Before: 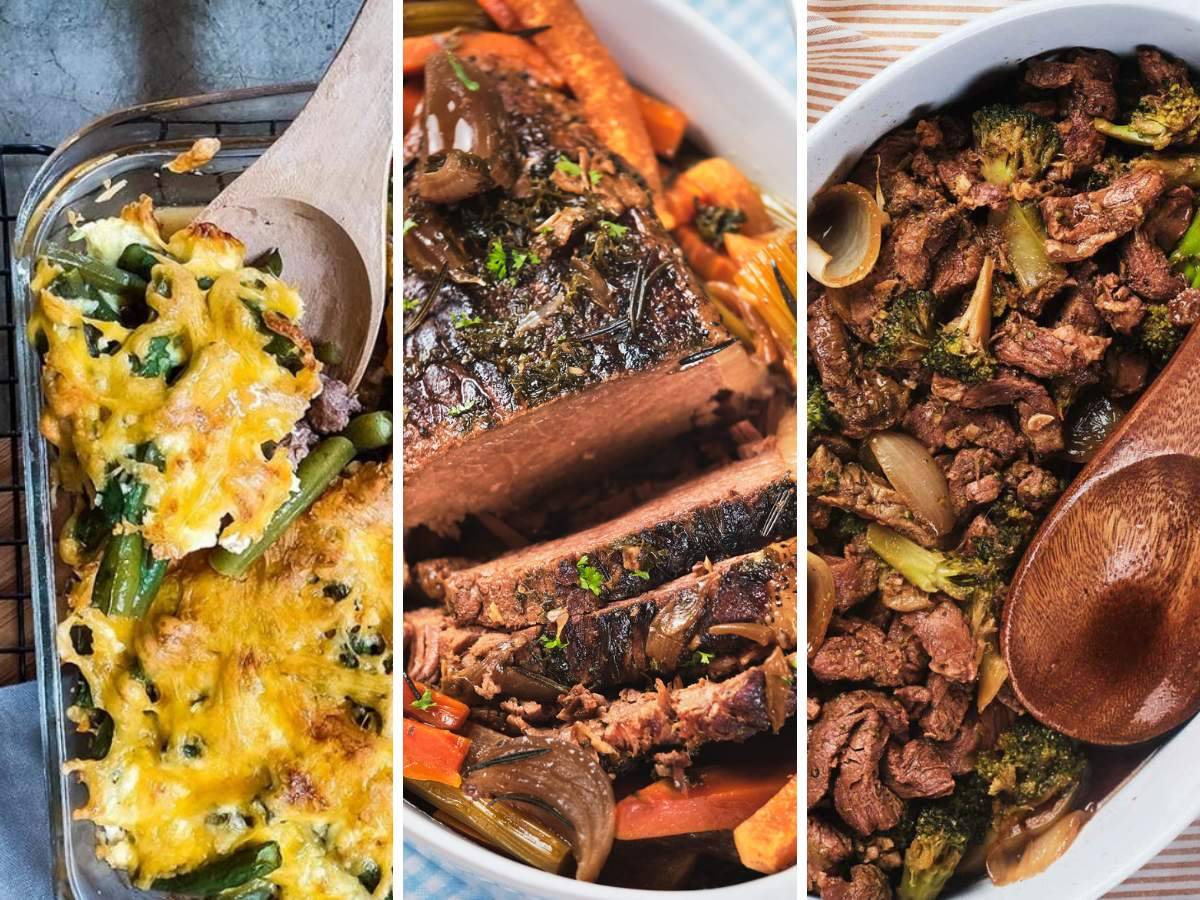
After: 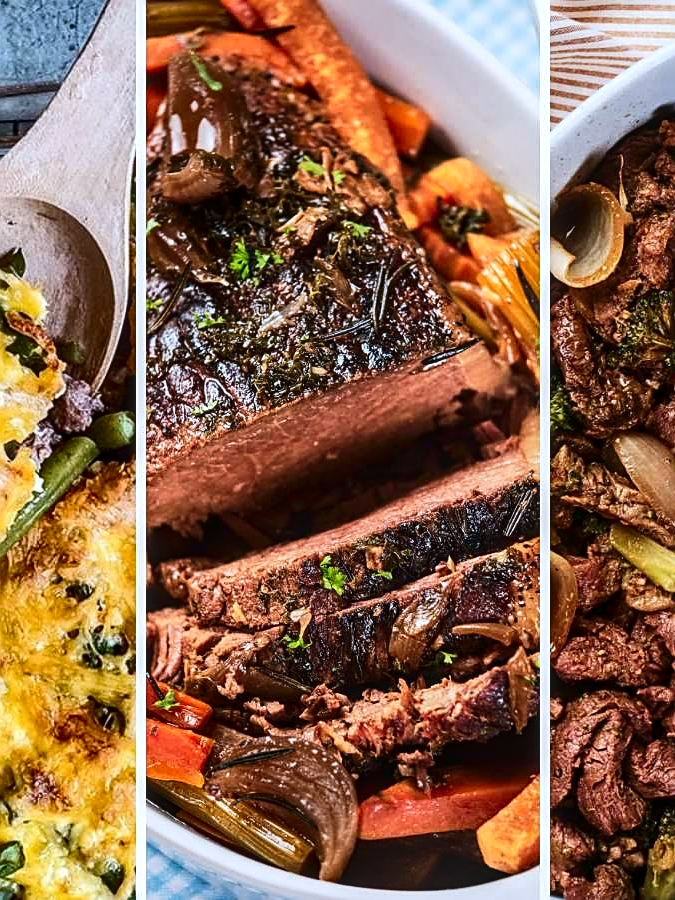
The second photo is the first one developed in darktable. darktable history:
crop: left 21.496%, right 22.254%
local contrast: on, module defaults
sharpen: on, module defaults
contrast brightness saturation: contrast 0.2, brightness -0.11, saturation 0.1
color correction: highlights a* -0.772, highlights b* -8.92
